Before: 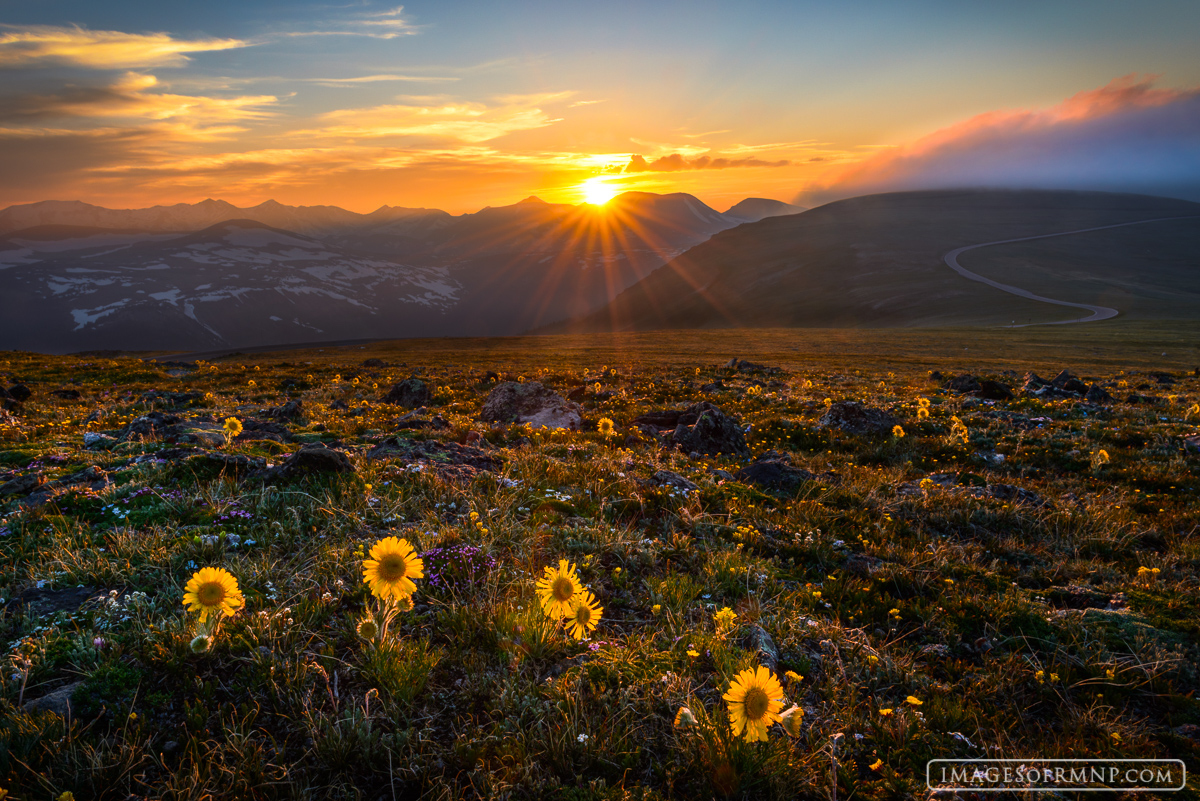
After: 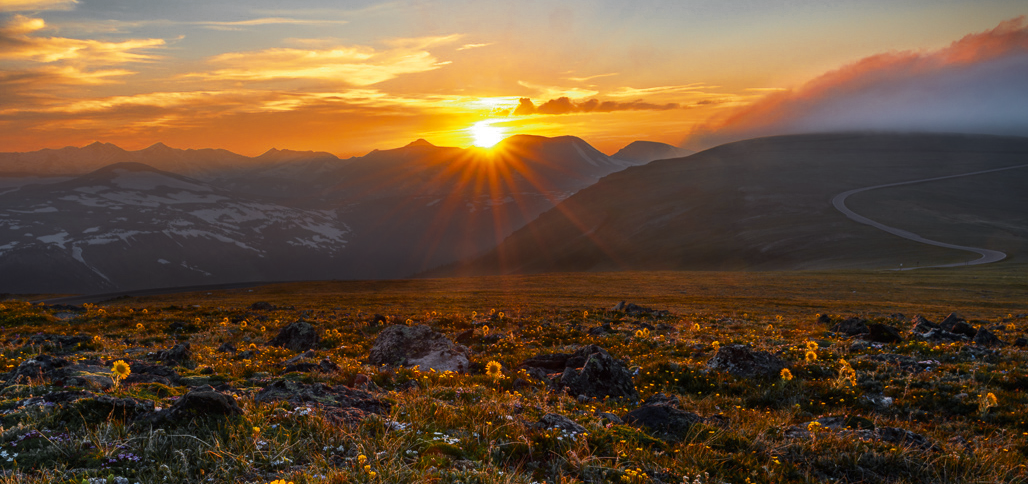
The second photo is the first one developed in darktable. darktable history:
crop and rotate: left 9.345%, top 7.22%, right 4.982%, bottom 32.331%
color zones: curves: ch0 [(0.035, 0.242) (0.25, 0.5) (0.384, 0.214) (0.488, 0.255) (0.75, 0.5)]; ch1 [(0.063, 0.379) (0.25, 0.5) (0.354, 0.201) (0.489, 0.085) (0.729, 0.271)]; ch2 [(0.25, 0.5) (0.38, 0.517) (0.442, 0.51) (0.735, 0.456)]
